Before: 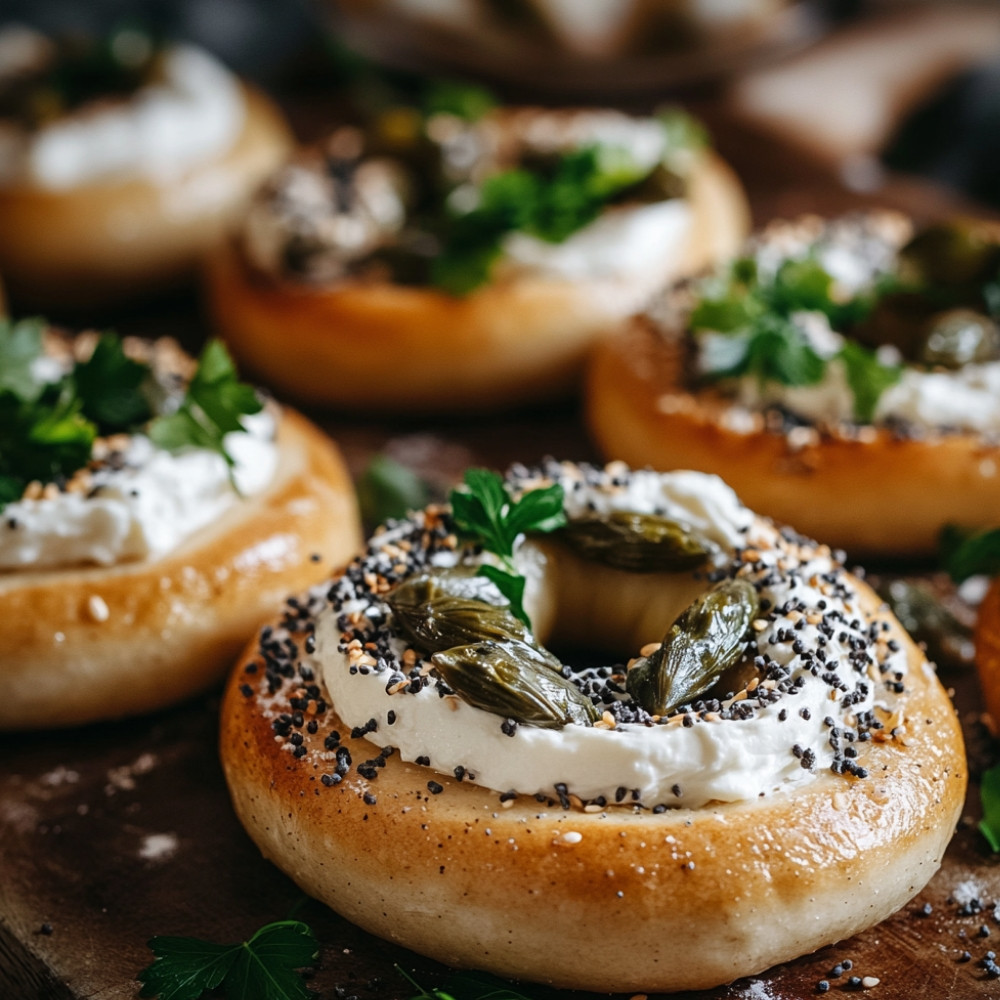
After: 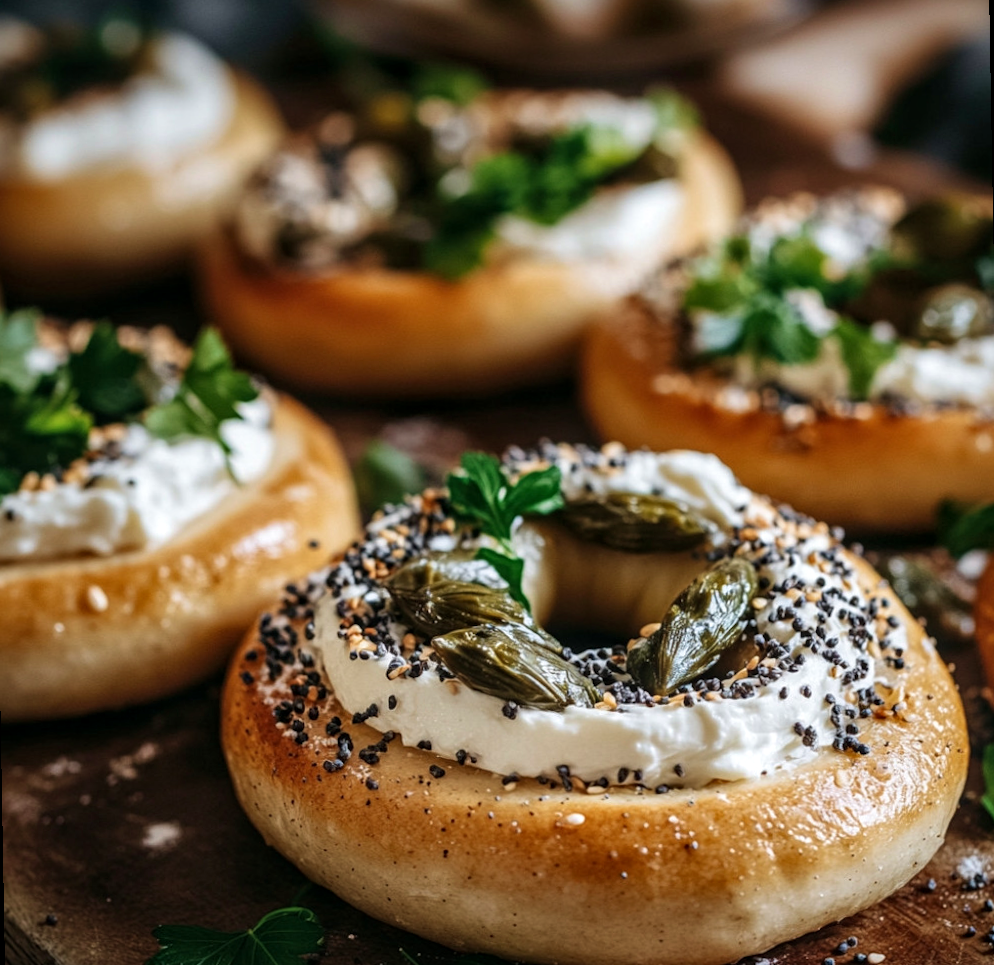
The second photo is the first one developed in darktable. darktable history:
local contrast: on, module defaults
velvia: on, module defaults
white balance: emerald 1
rotate and perspective: rotation -1°, crop left 0.011, crop right 0.989, crop top 0.025, crop bottom 0.975
